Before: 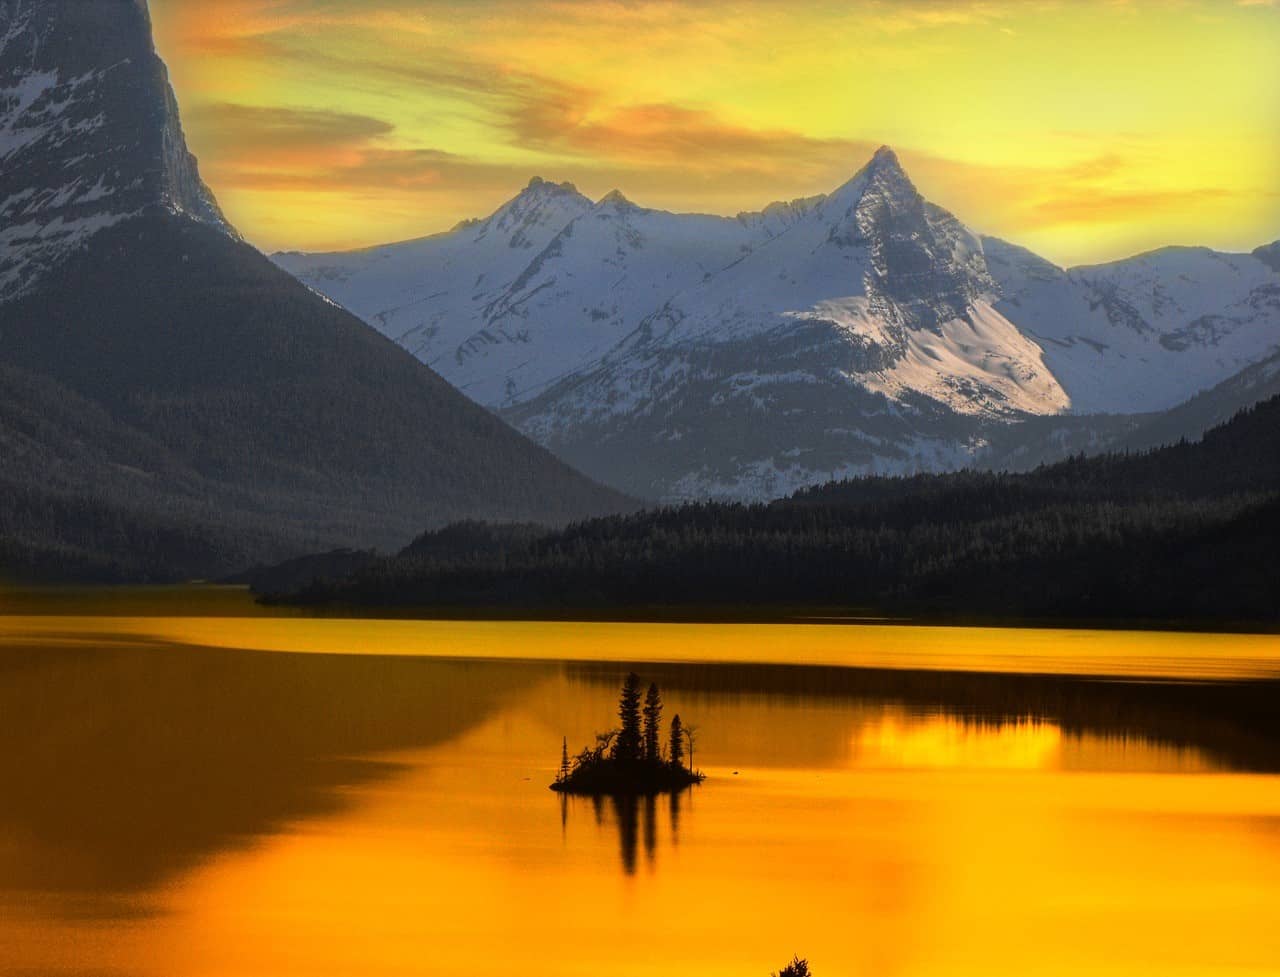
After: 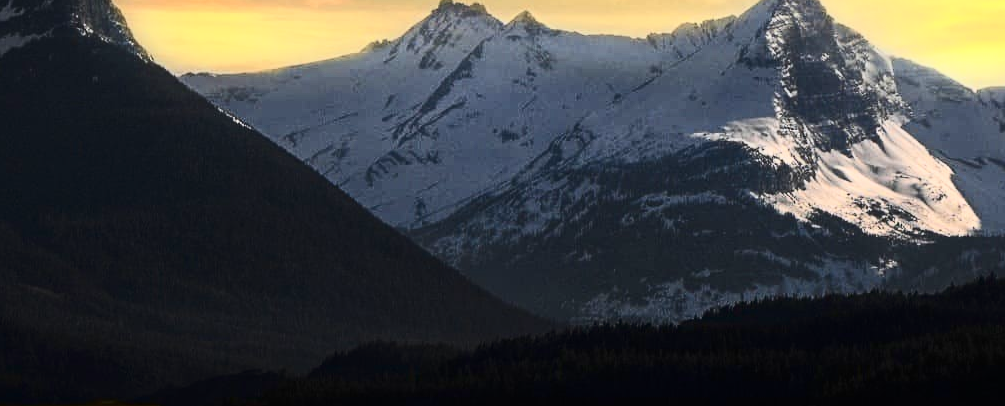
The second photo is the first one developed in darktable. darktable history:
crop: left 7.036%, top 18.398%, right 14.379%, bottom 40.043%
contrast brightness saturation: contrast 0.5, saturation -0.1
